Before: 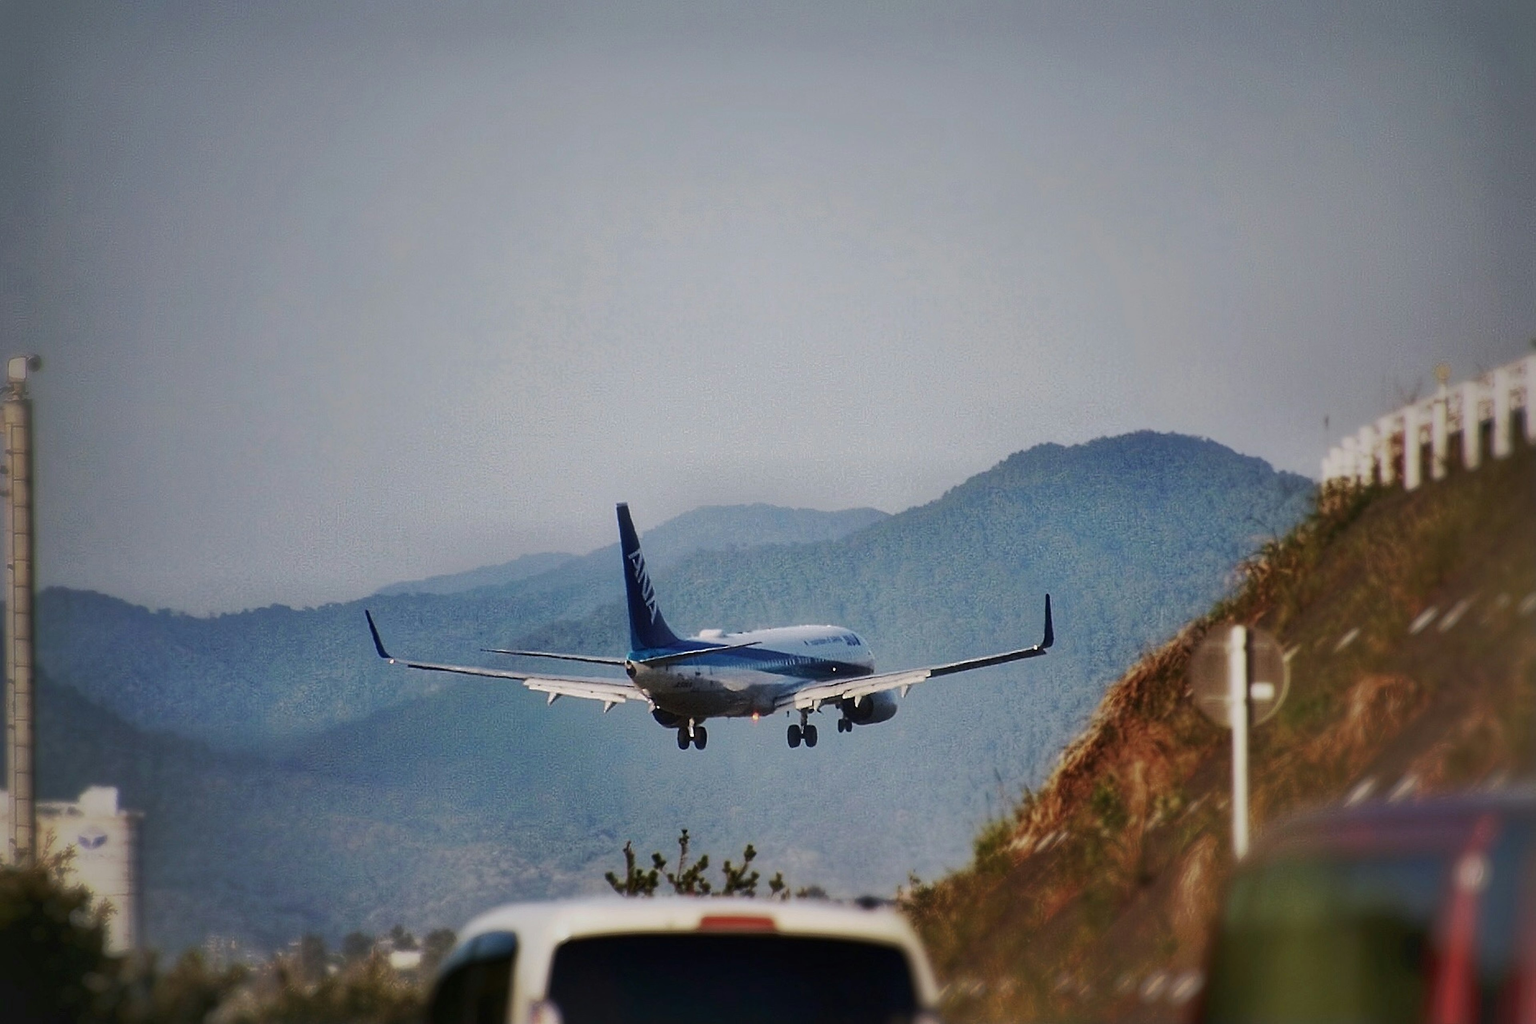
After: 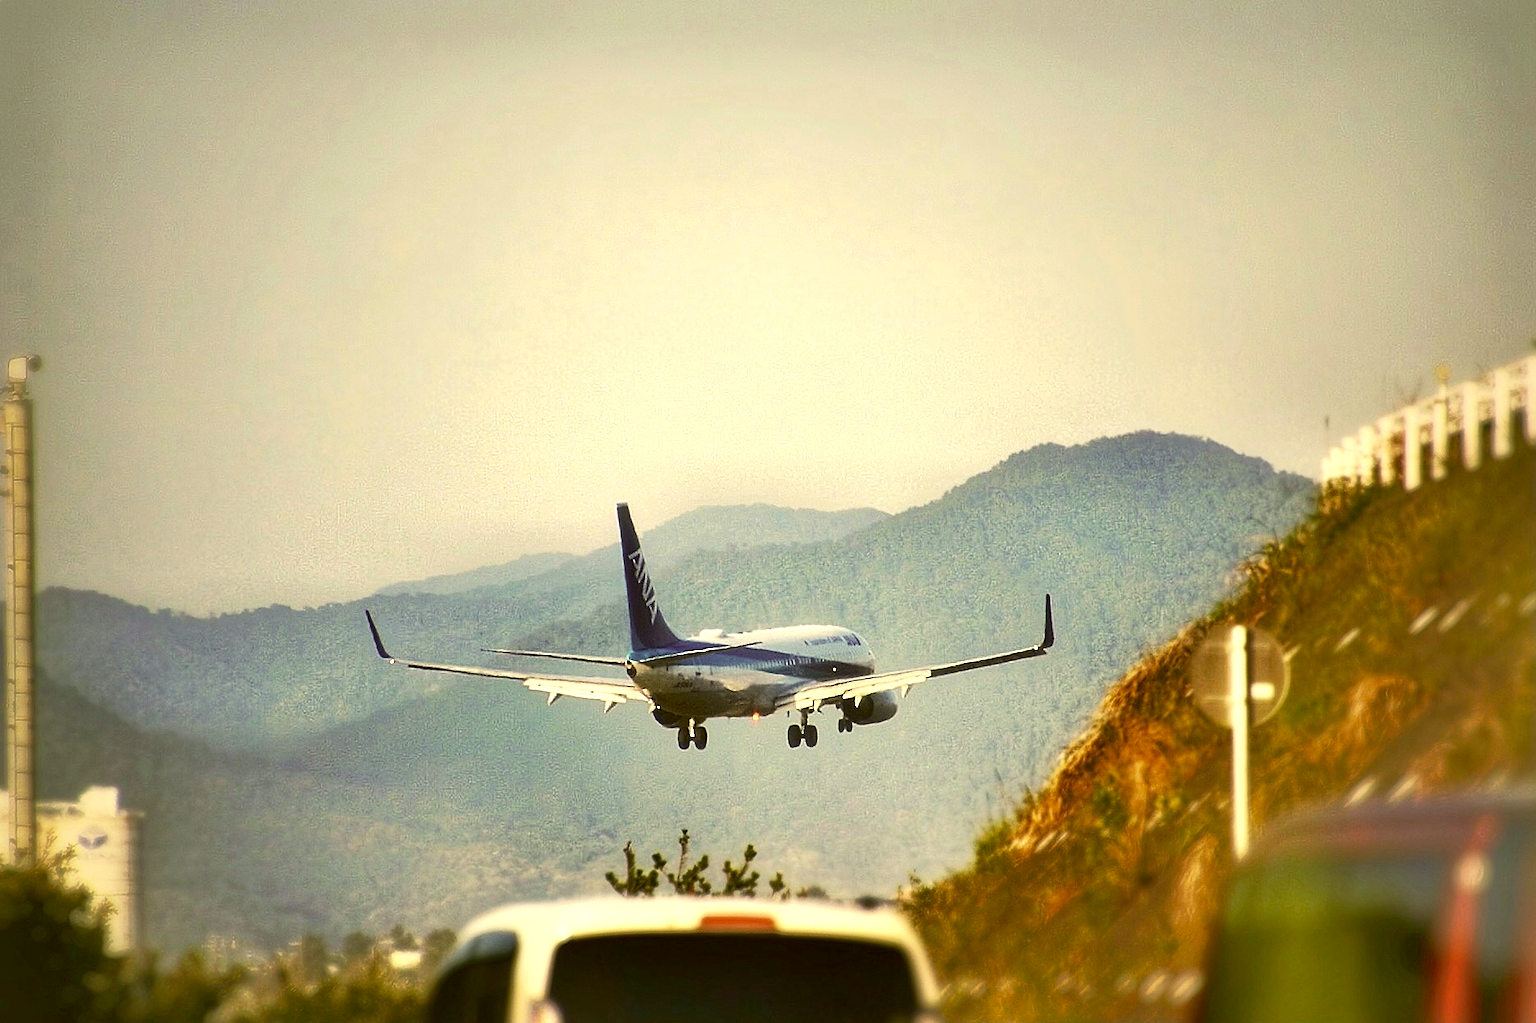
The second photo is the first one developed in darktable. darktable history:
exposure: exposure 1.154 EV, compensate exposure bias true, compensate highlight preservation false
color correction: highlights a* 0.156, highlights b* 28.98, shadows a* -0.273, shadows b* 21.49
sharpen: on, module defaults
